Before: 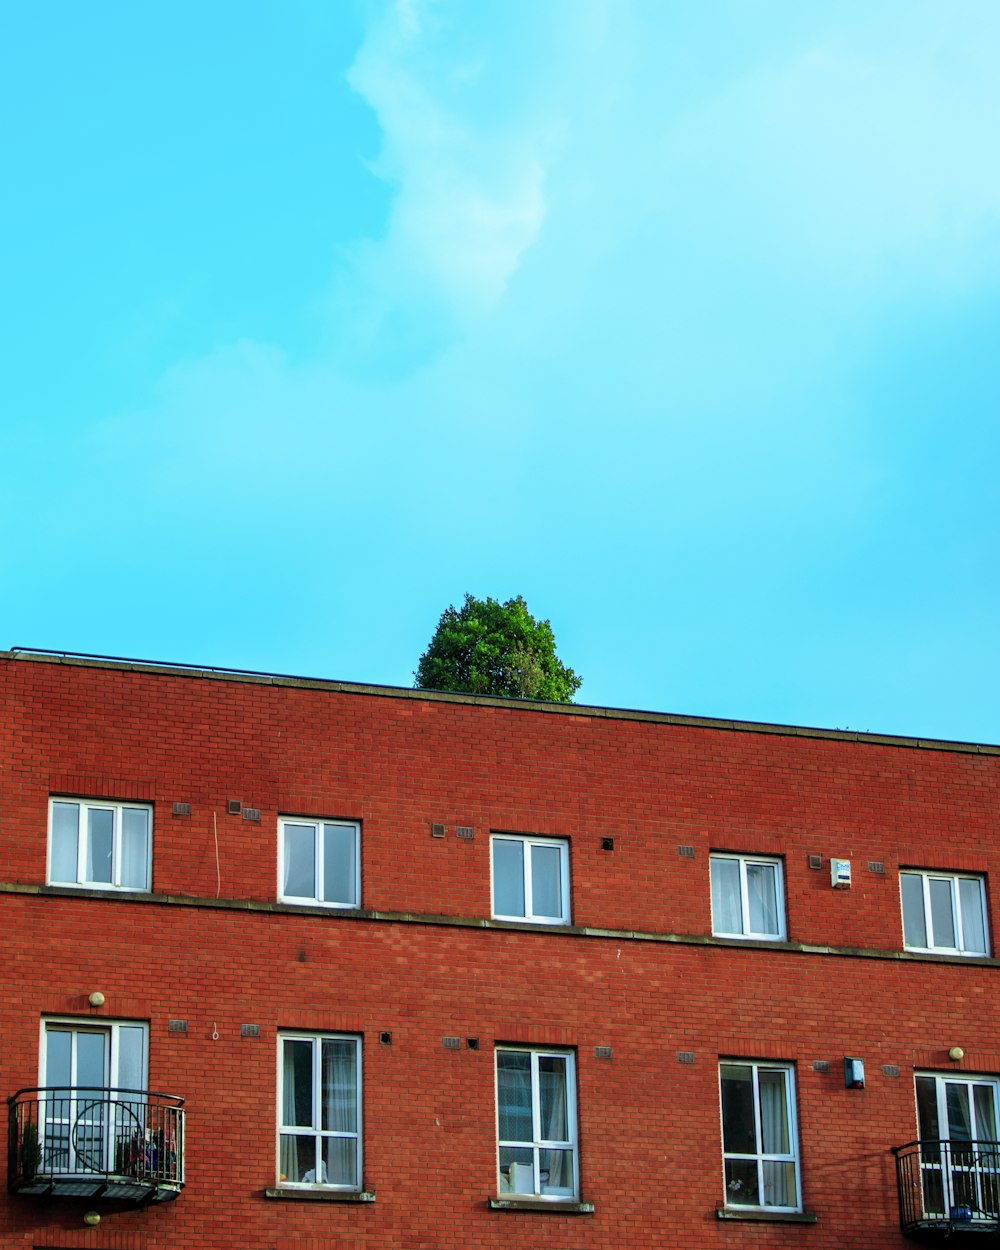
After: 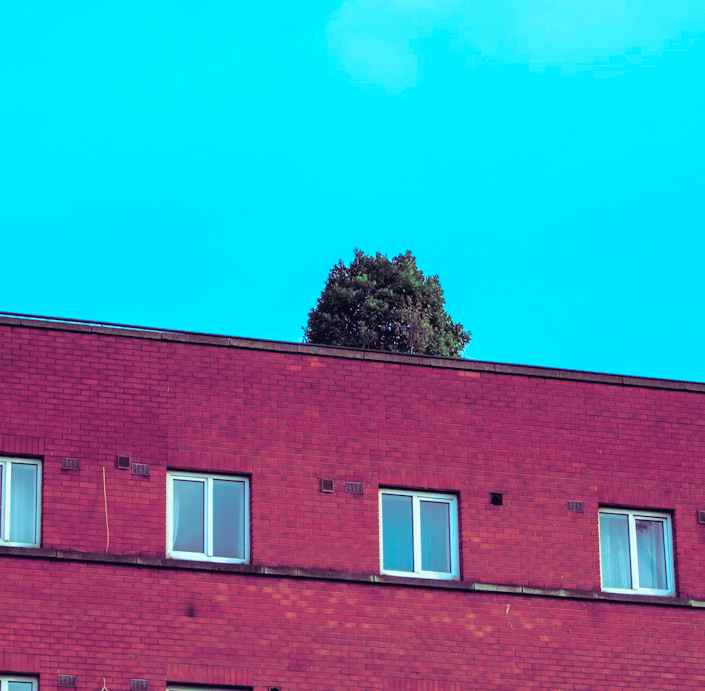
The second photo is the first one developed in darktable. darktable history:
color balance: lift [1.003, 0.993, 1.001, 1.007], gamma [1.018, 1.072, 0.959, 0.928], gain [0.974, 0.873, 1.031, 1.127]
crop: left 11.123%, top 27.61%, right 18.3%, bottom 17.034%
split-toning: shadows › hue 277.2°, shadows › saturation 0.74
